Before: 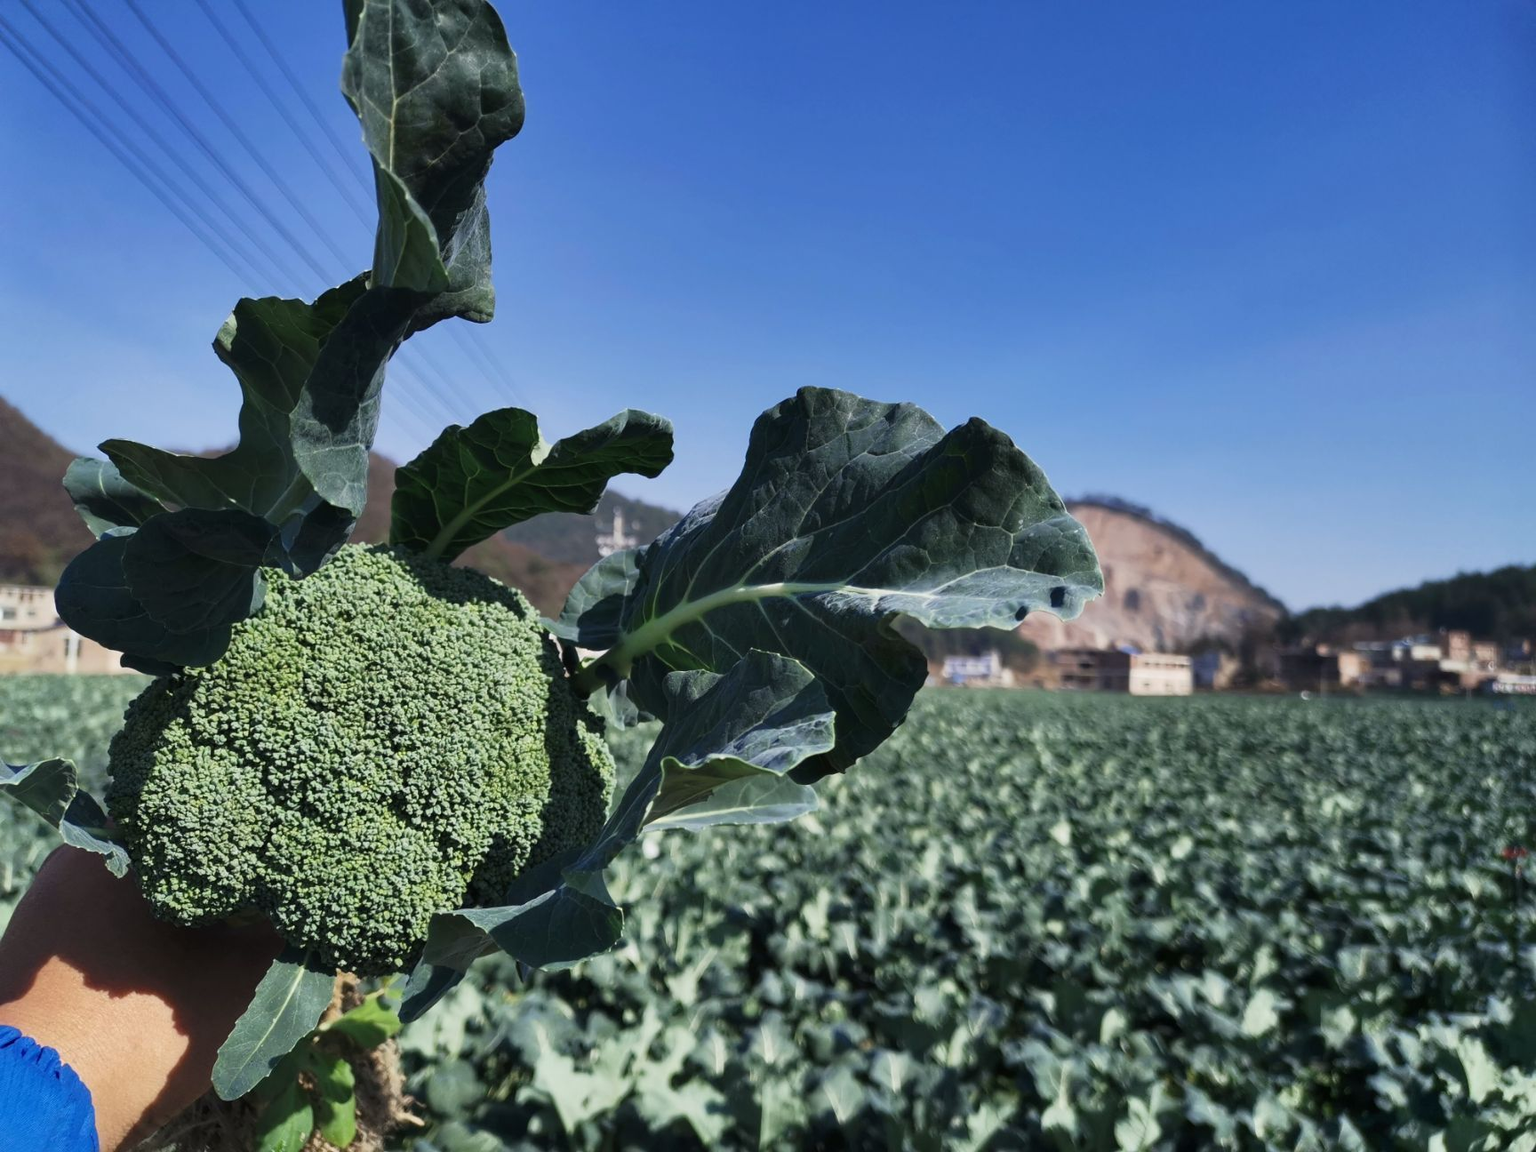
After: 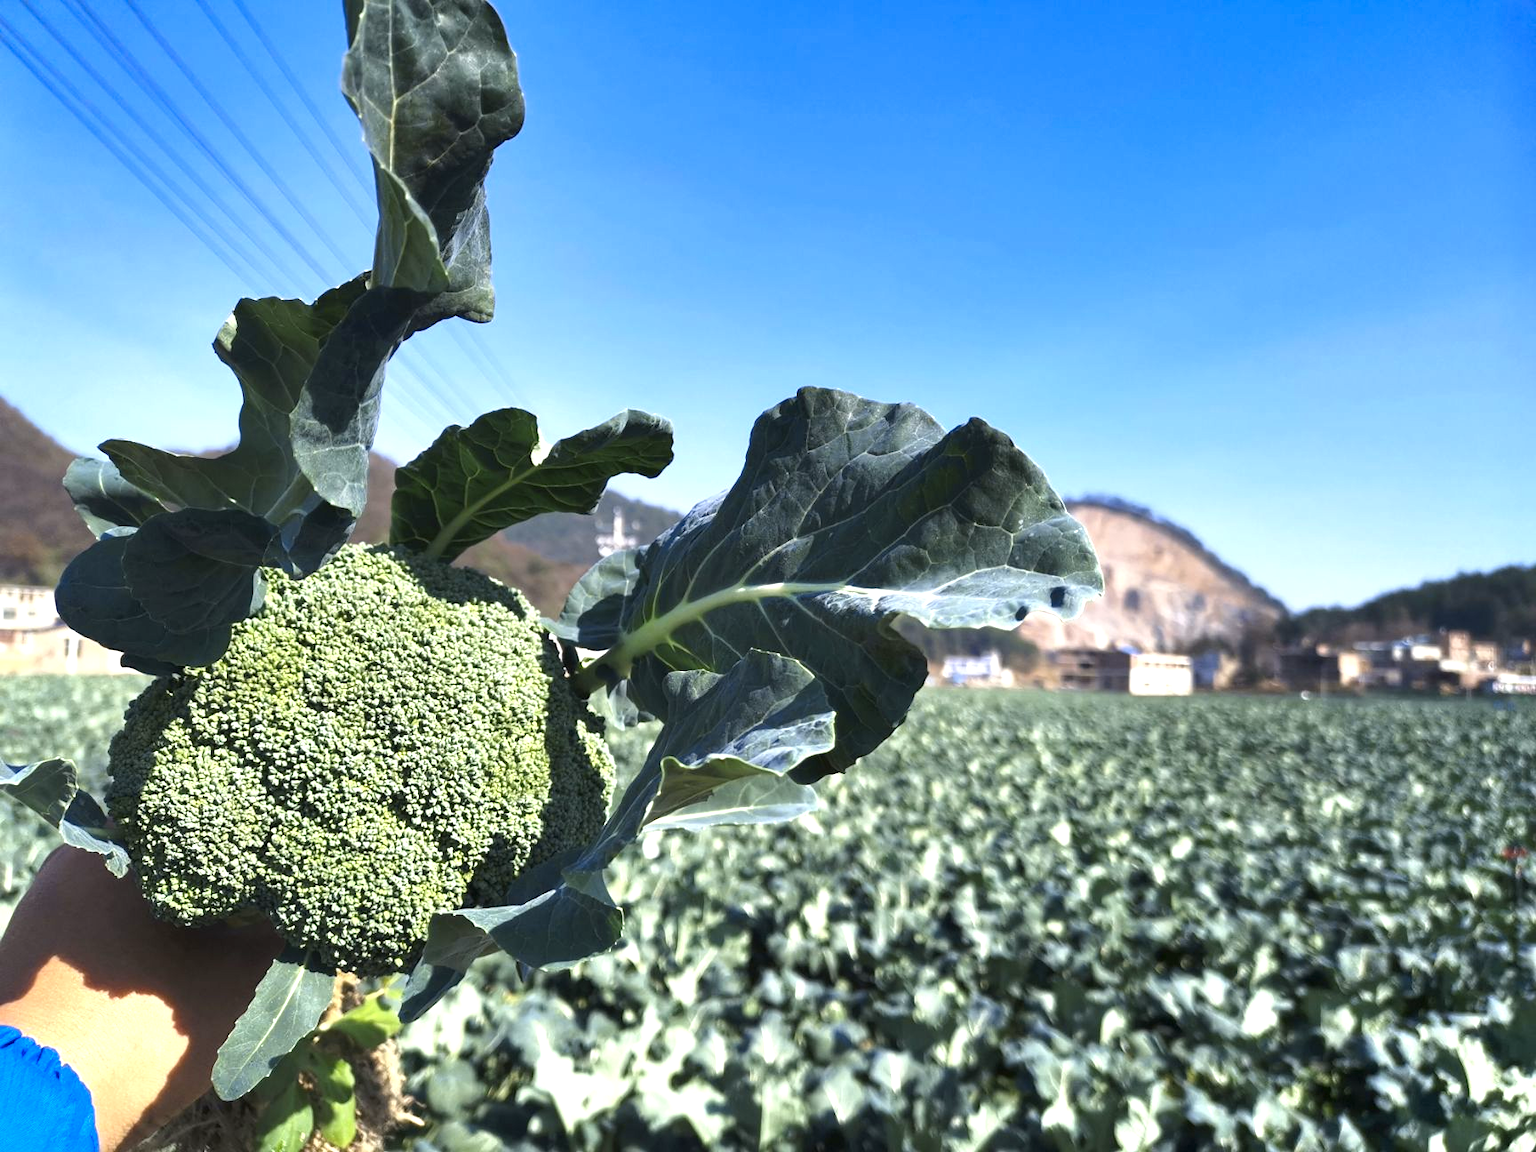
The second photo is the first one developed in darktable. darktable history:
color contrast: green-magenta contrast 0.8, blue-yellow contrast 1.1, unbound 0
exposure: exposure 1.061 EV, compensate highlight preservation false
